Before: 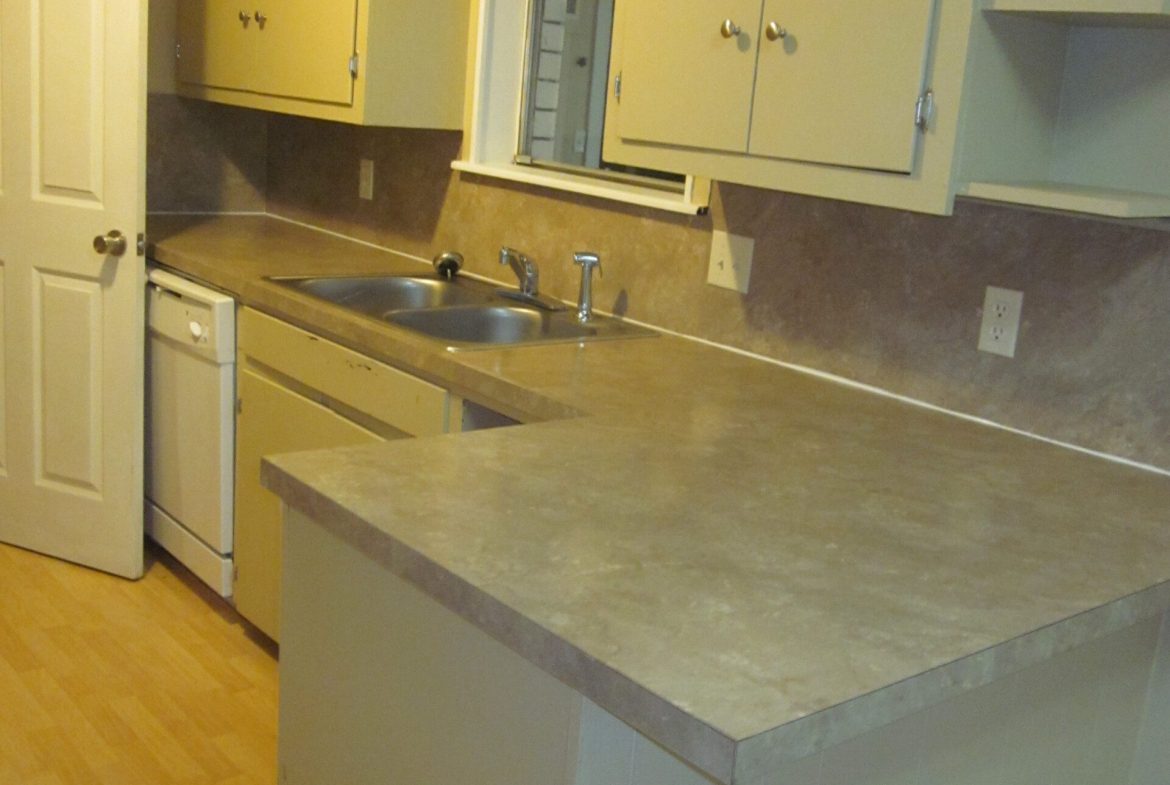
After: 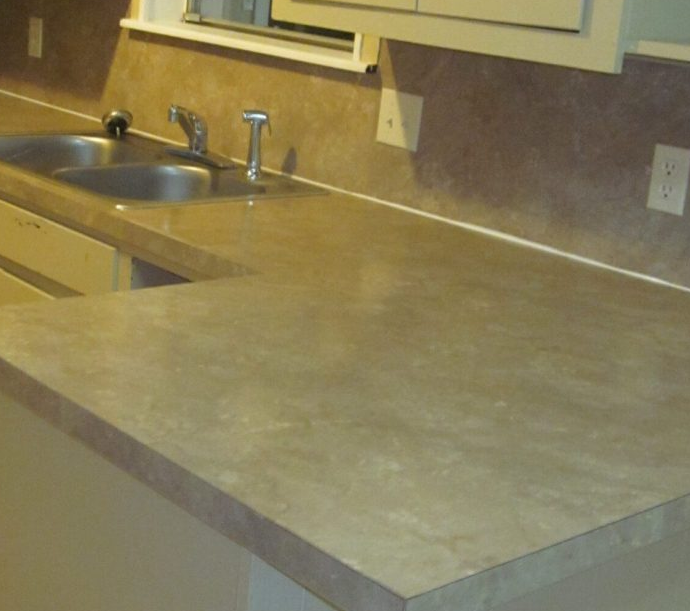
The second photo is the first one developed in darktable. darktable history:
crop and rotate: left 28.3%, top 18.09%, right 12.689%, bottom 4.004%
